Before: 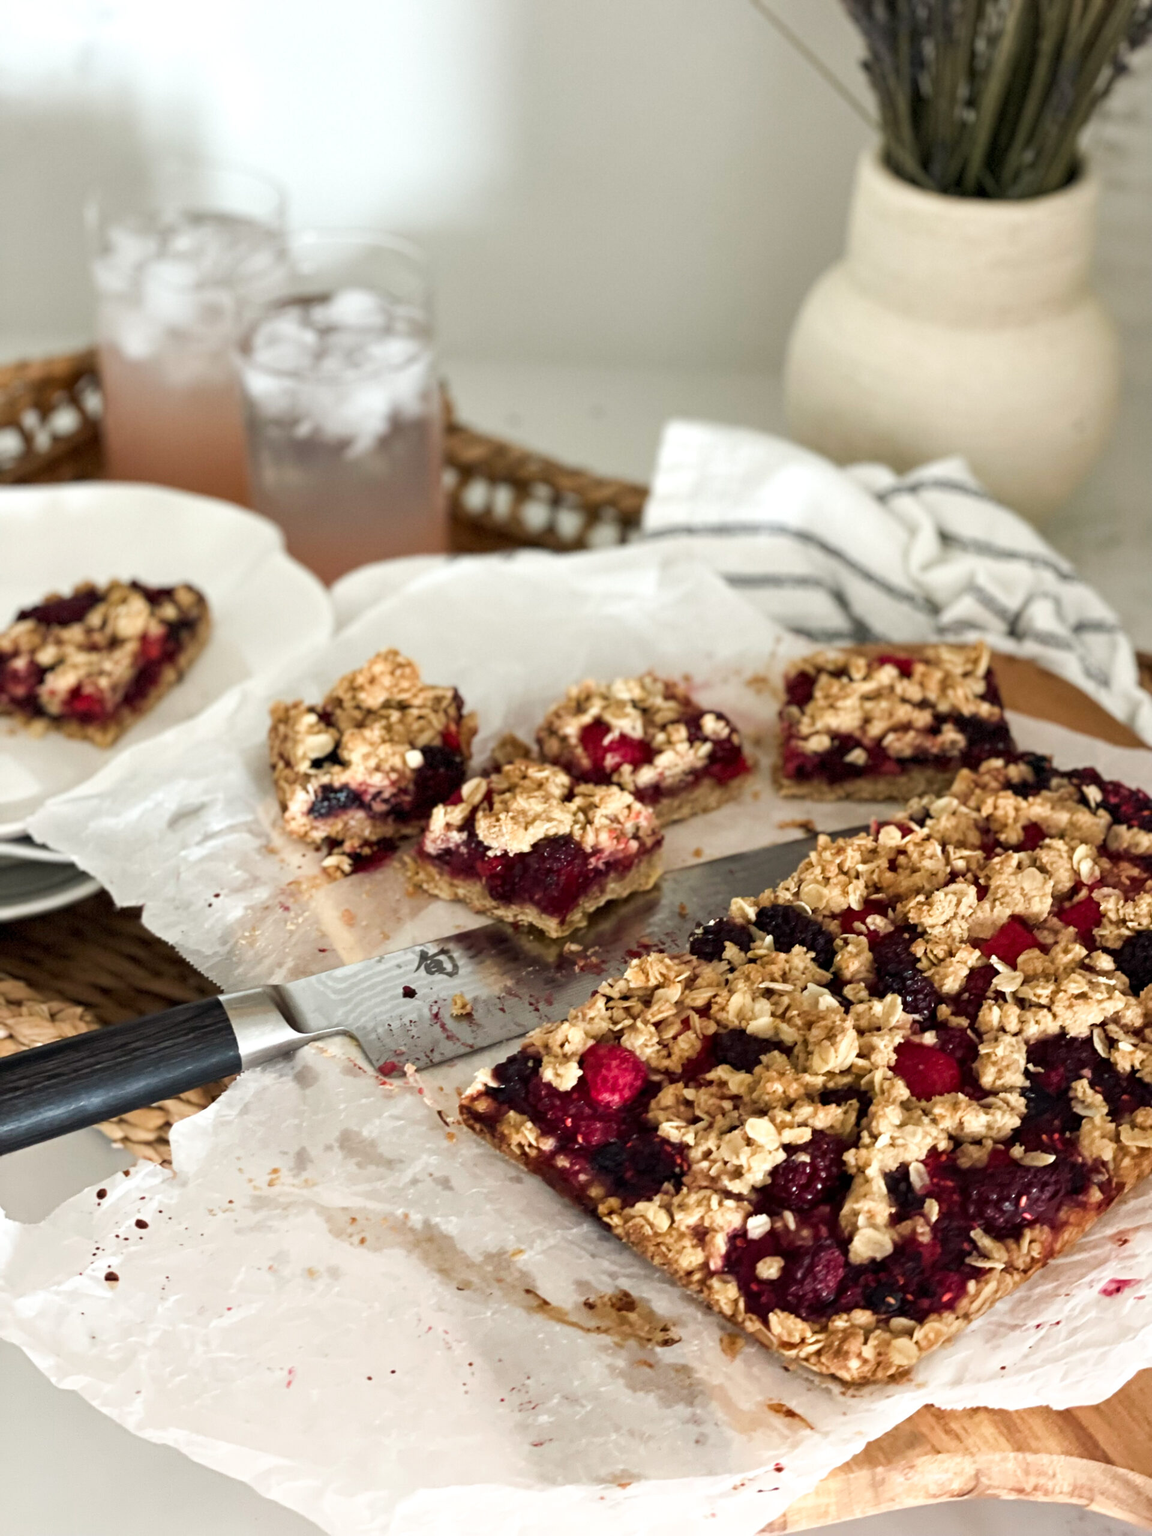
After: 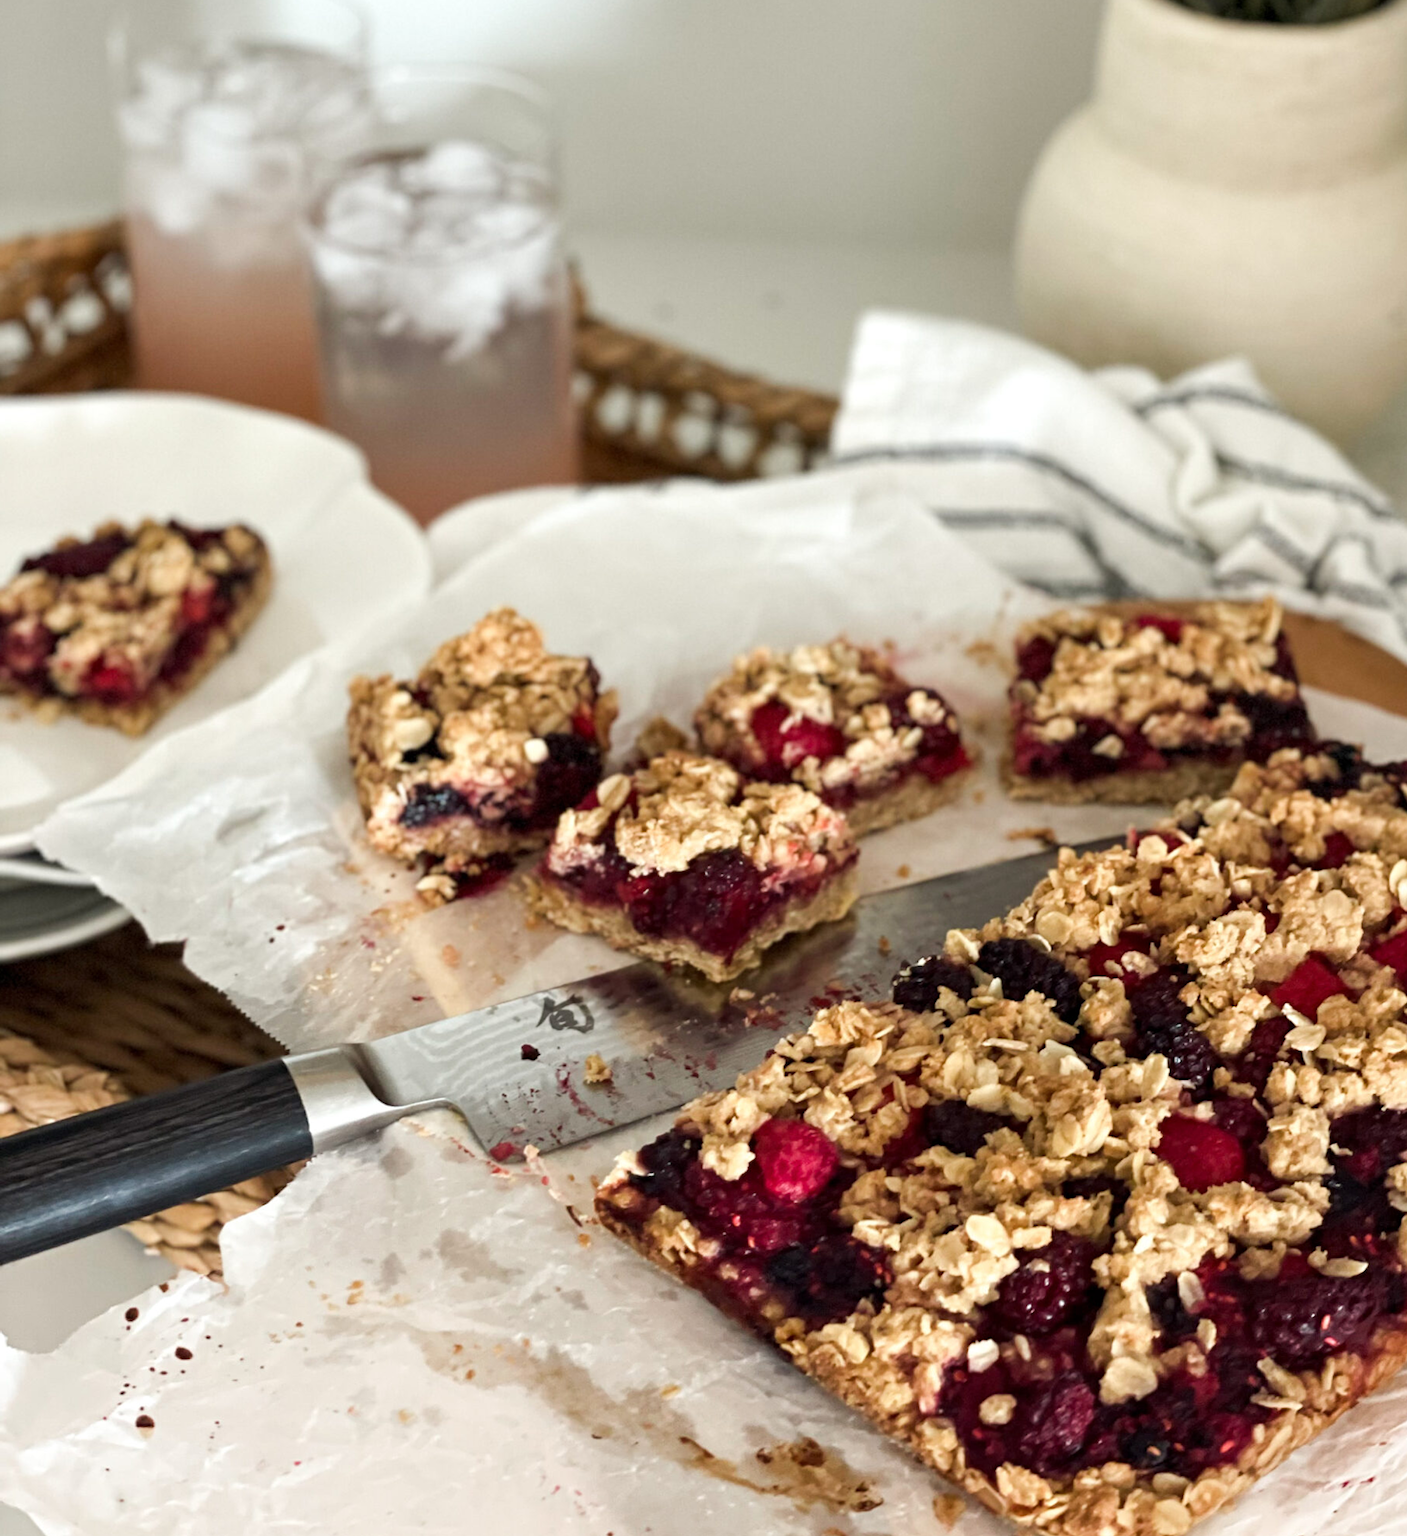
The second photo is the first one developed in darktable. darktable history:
crop and rotate: angle 0.084°, top 11.661%, right 5.452%, bottom 10.989%
